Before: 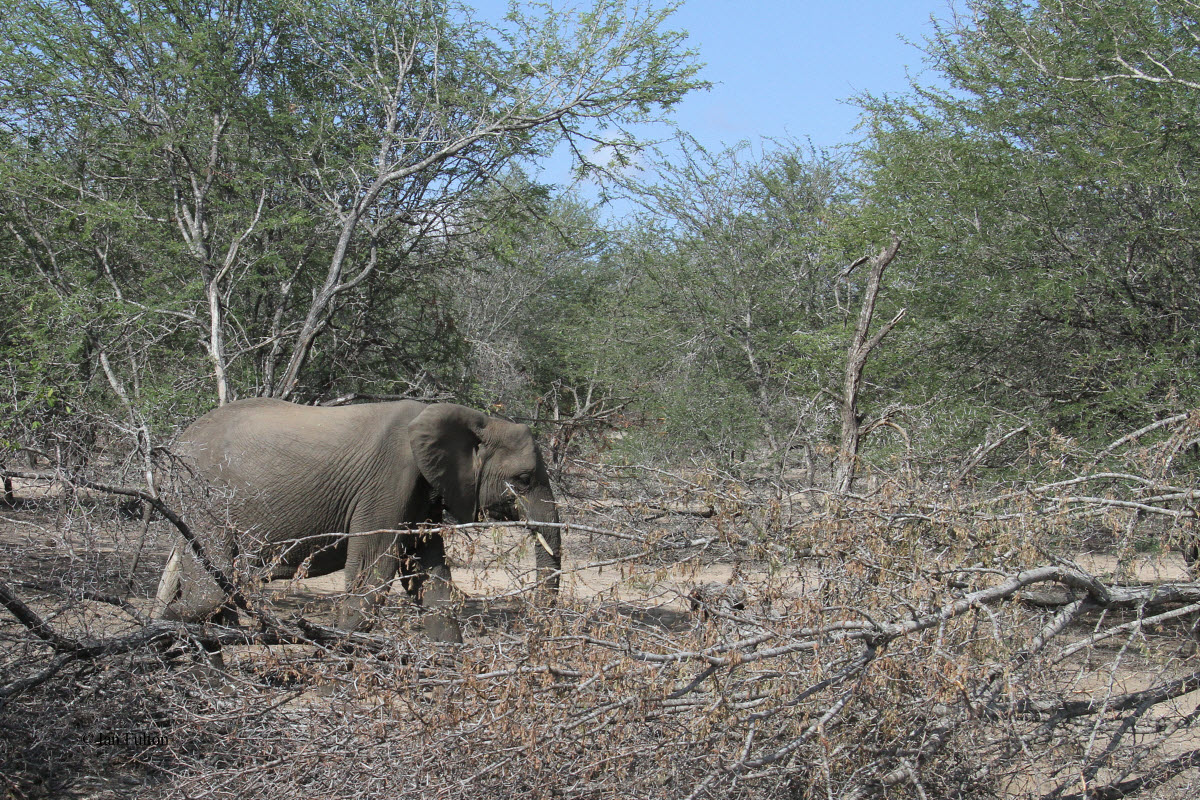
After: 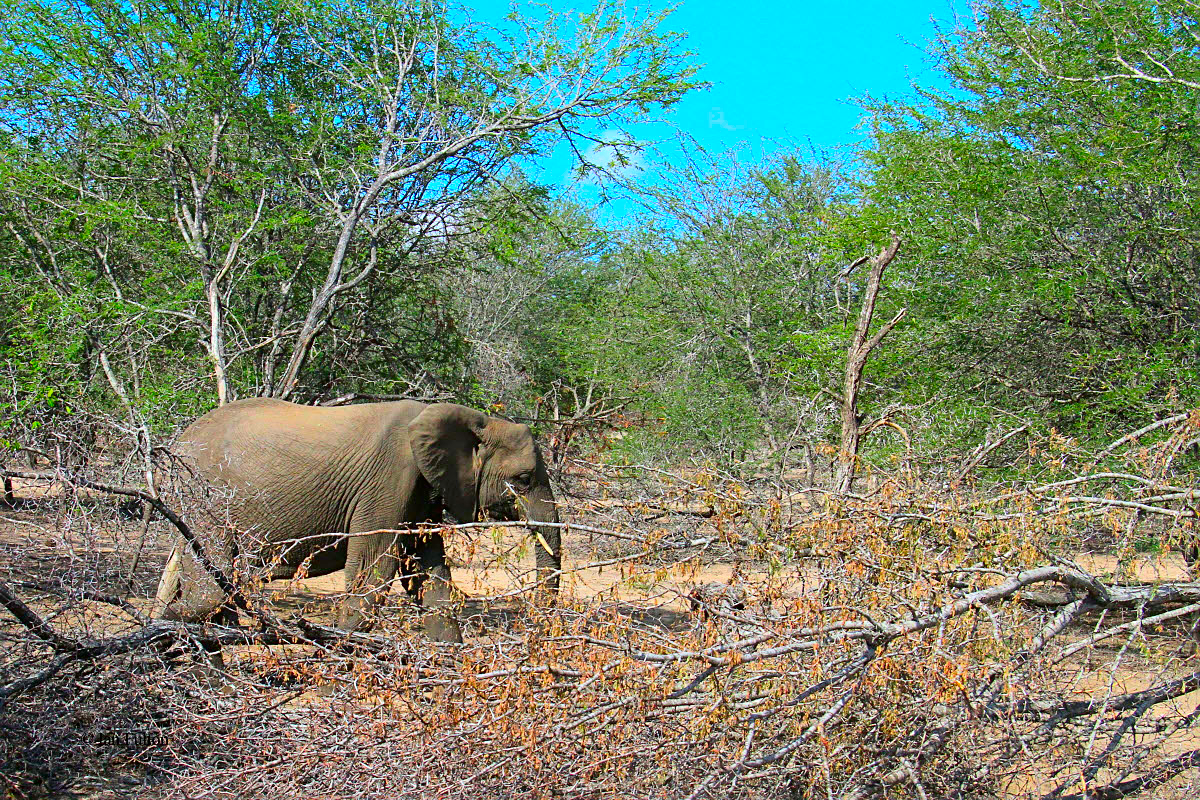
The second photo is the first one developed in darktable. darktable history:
sharpen: on, module defaults
color correction: highlights b* 0.006, saturation 2.95
tone curve: curves: ch0 [(0, 0) (0.004, 0.001) (0.133, 0.112) (0.325, 0.362) (0.832, 0.893) (1, 1)], color space Lab, independent channels, preserve colors none
